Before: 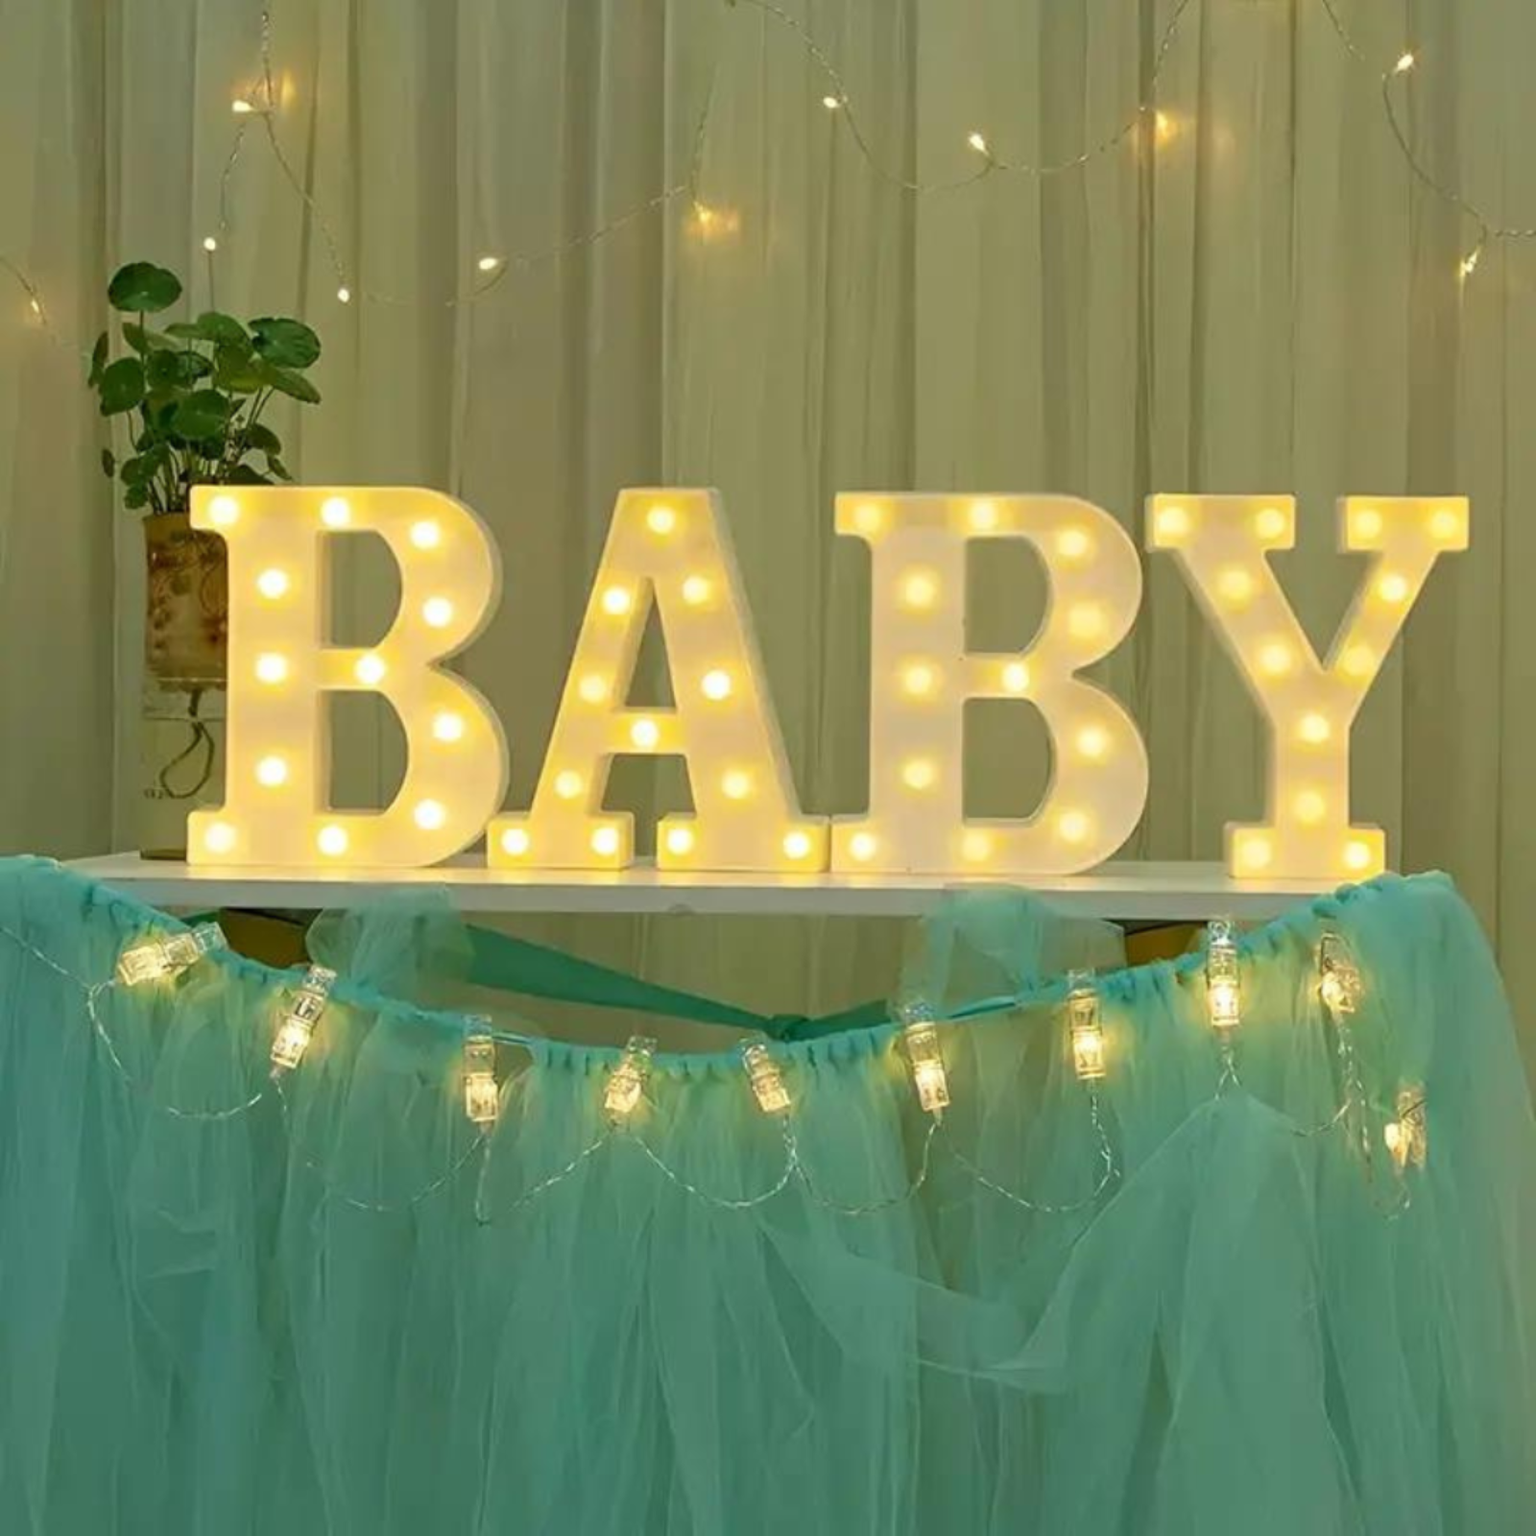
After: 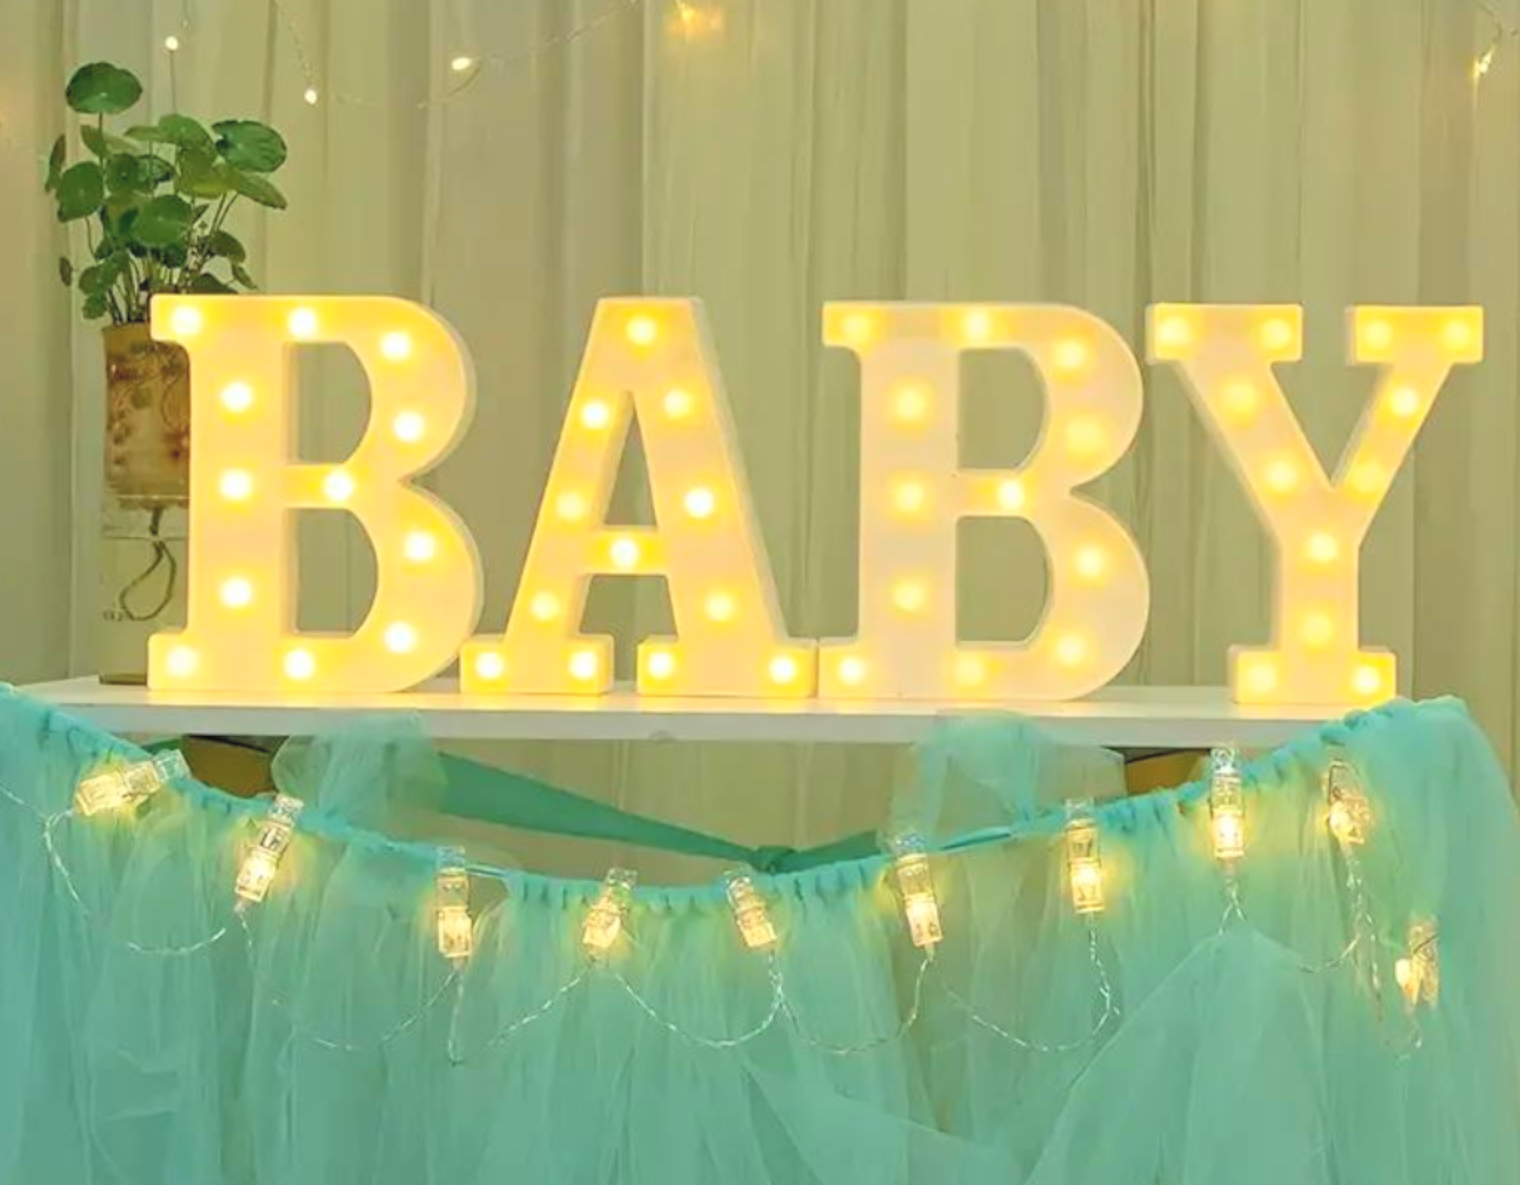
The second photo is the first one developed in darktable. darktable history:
contrast brightness saturation: contrast 0.1, brightness 0.3, saturation 0.14
crop and rotate: left 2.991%, top 13.302%, right 1.981%, bottom 12.636%
